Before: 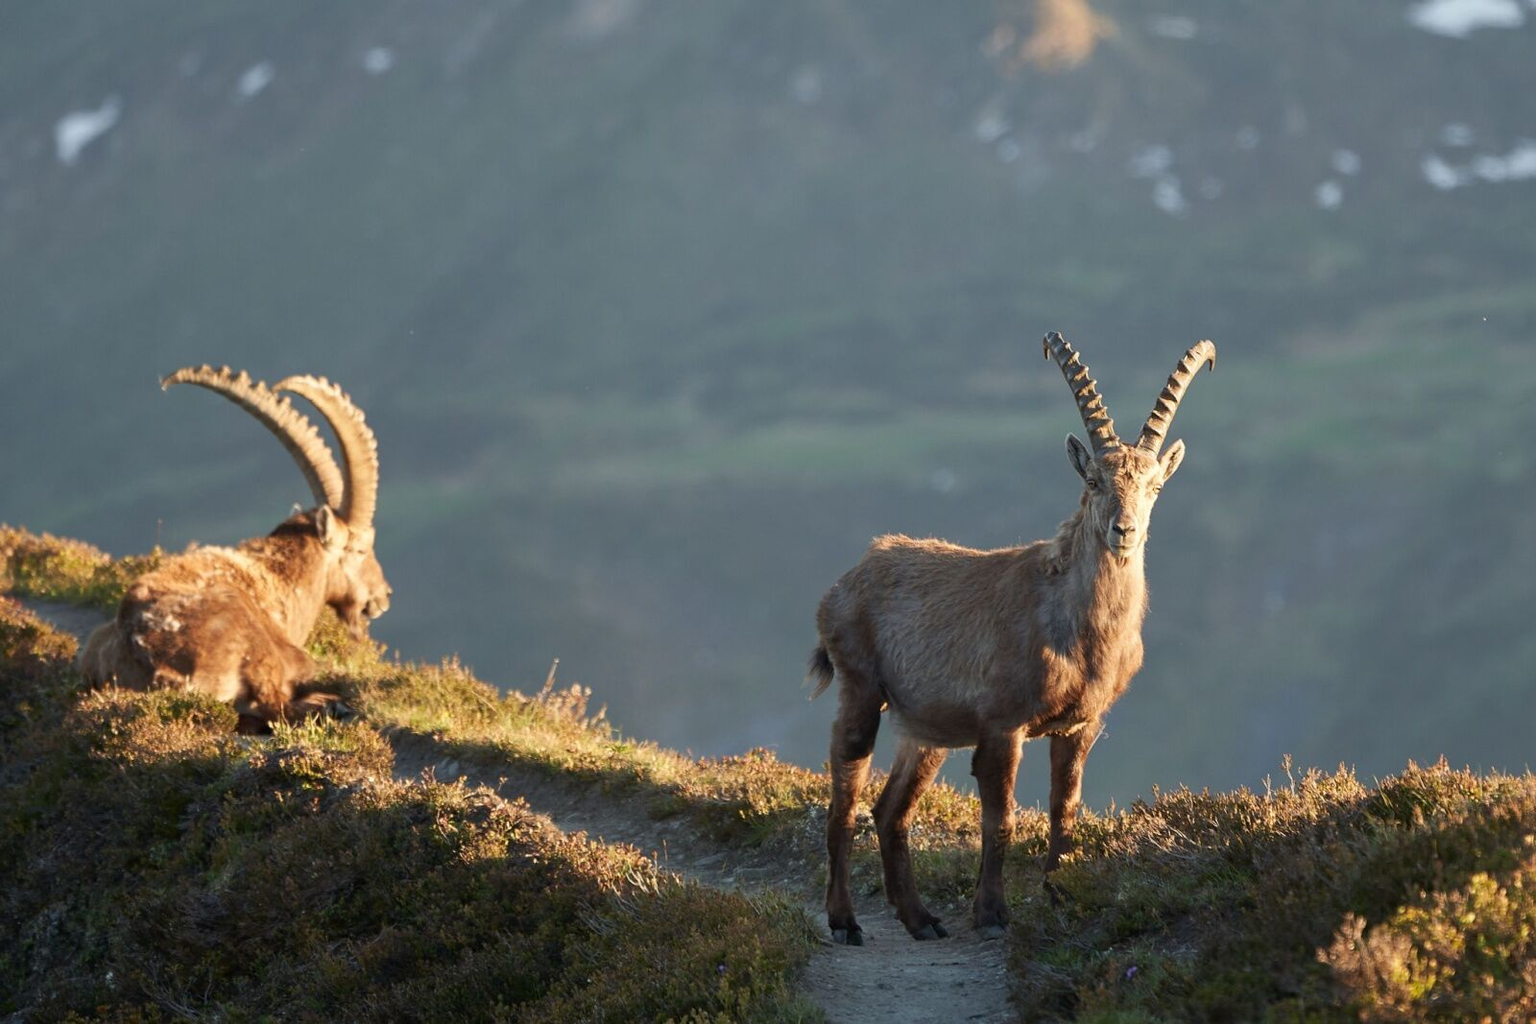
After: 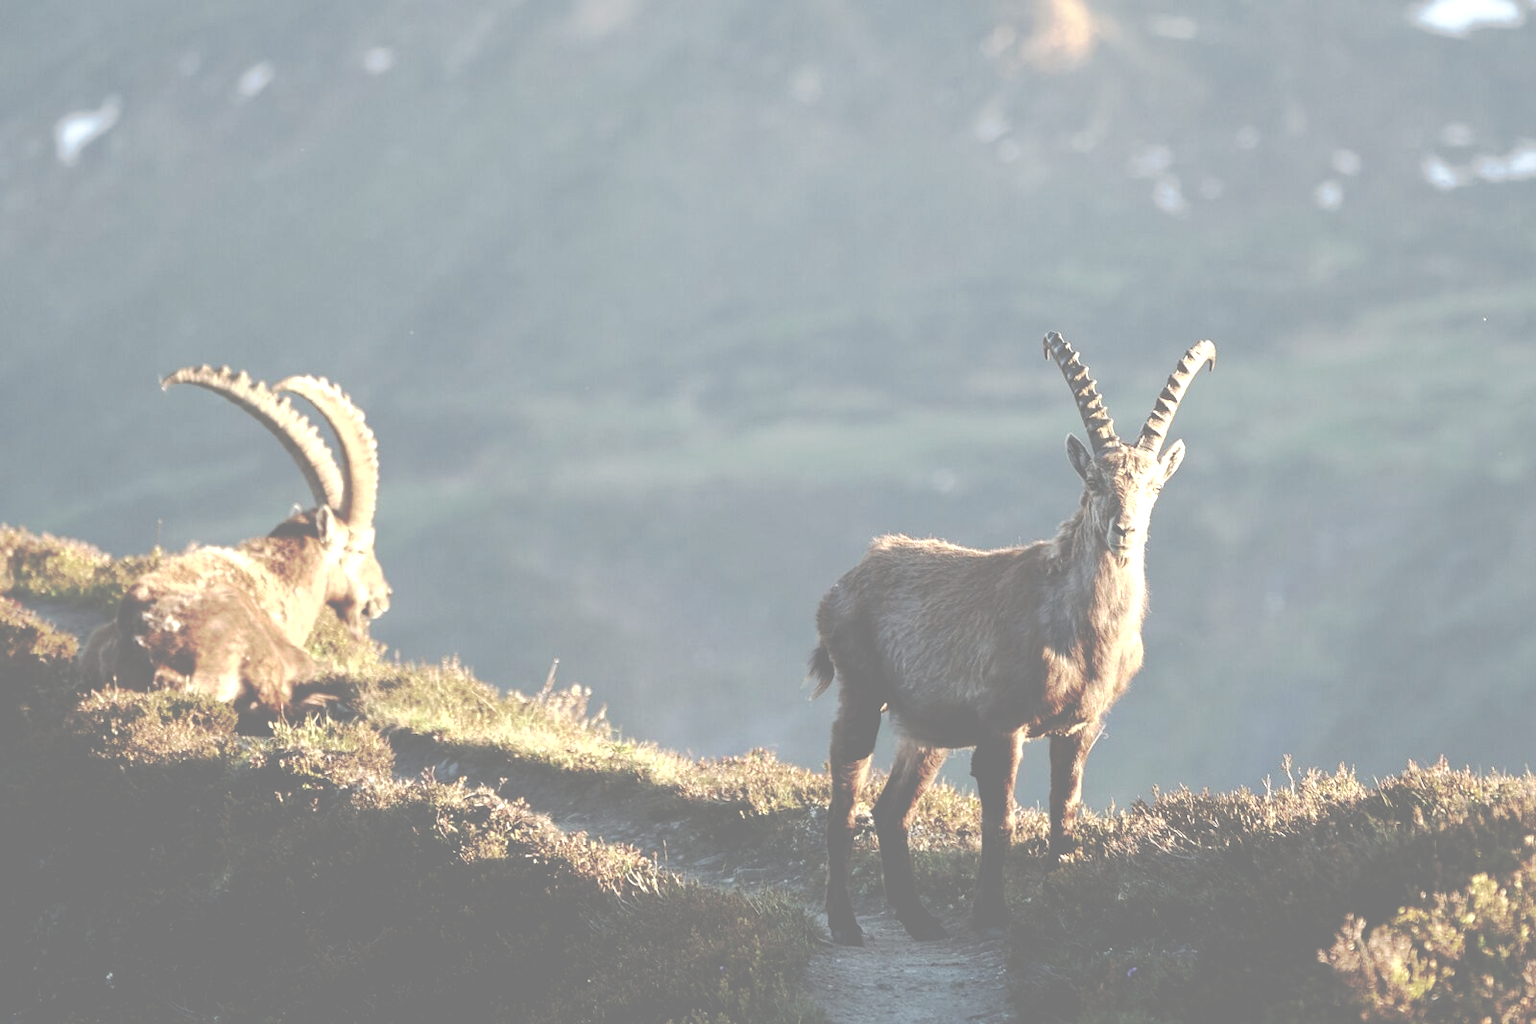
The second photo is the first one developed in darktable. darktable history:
tone curve: curves: ch0 [(0, 0) (0.003, 0.6) (0.011, 0.6) (0.025, 0.601) (0.044, 0.601) (0.069, 0.601) (0.1, 0.601) (0.136, 0.602) (0.177, 0.605) (0.224, 0.609) (0.277, 0.615) (0.335, 0.625) (0.399, 0.633) (0.468, 0.654) (0.543, 0.676) (0.623, 0.71) (0.709, 0.753) (0.801, 0.802) (0.898, 0.85) (1, 1)], preserve colors none
levels: levels [0.101, 0.578, 0.953]
base curve: curves: ch0 [(0, 0.003) (0.001, 0.002) (0.006, 0.004) (0.02, 0.022) (0.048, 0.086) (0.094, 0.234) (0.162, 0.431) (0.258, 0.629) (0.385, 0.8) (0.548, 0.918) (0.751, 0.988) (1, 1)], preserve colors none
